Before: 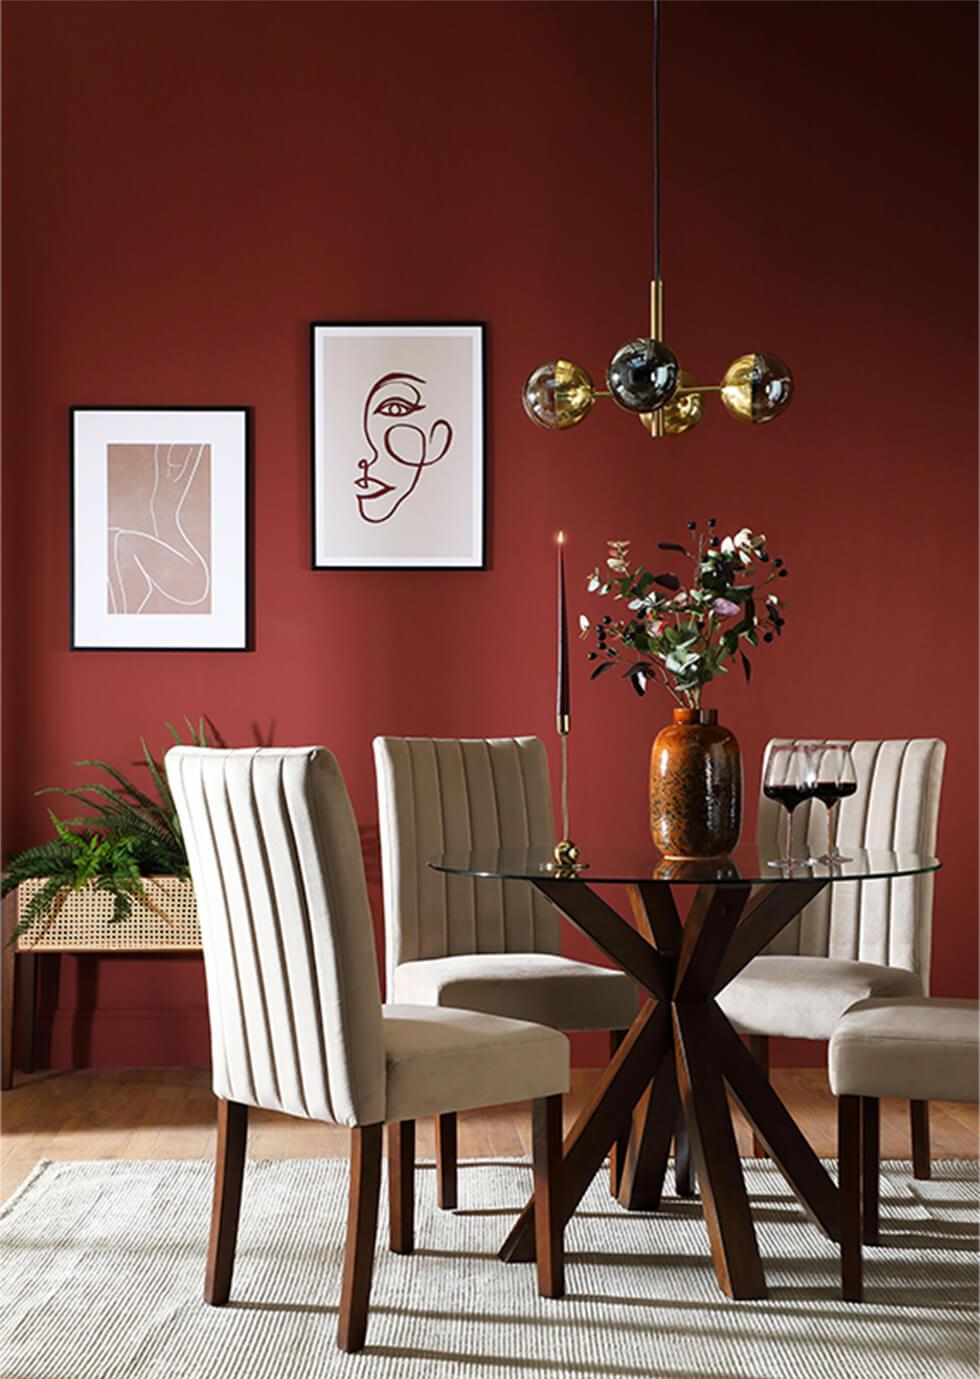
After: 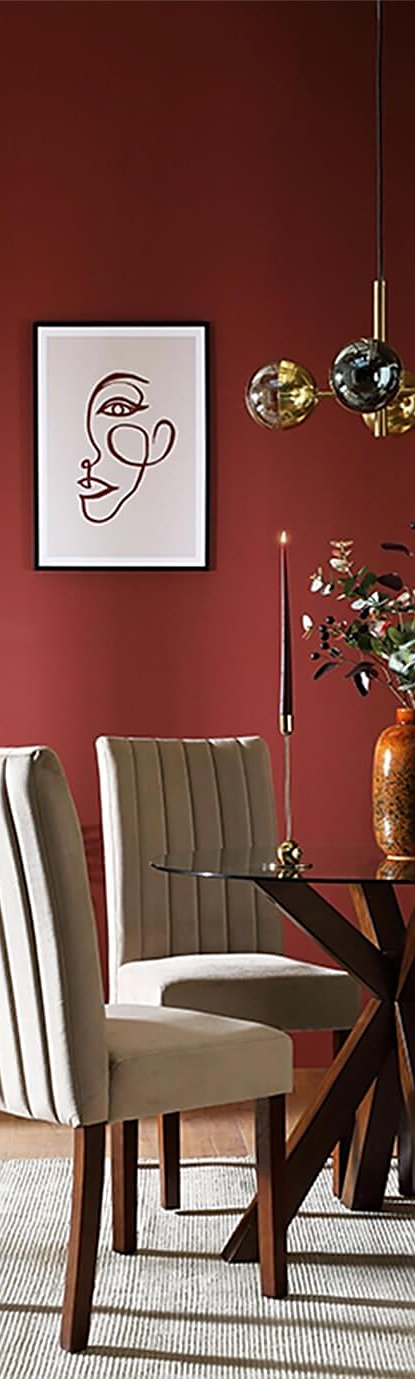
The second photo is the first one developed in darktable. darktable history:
crop: left 28.281%, right 29.356%
sharpen: on, module defaults
